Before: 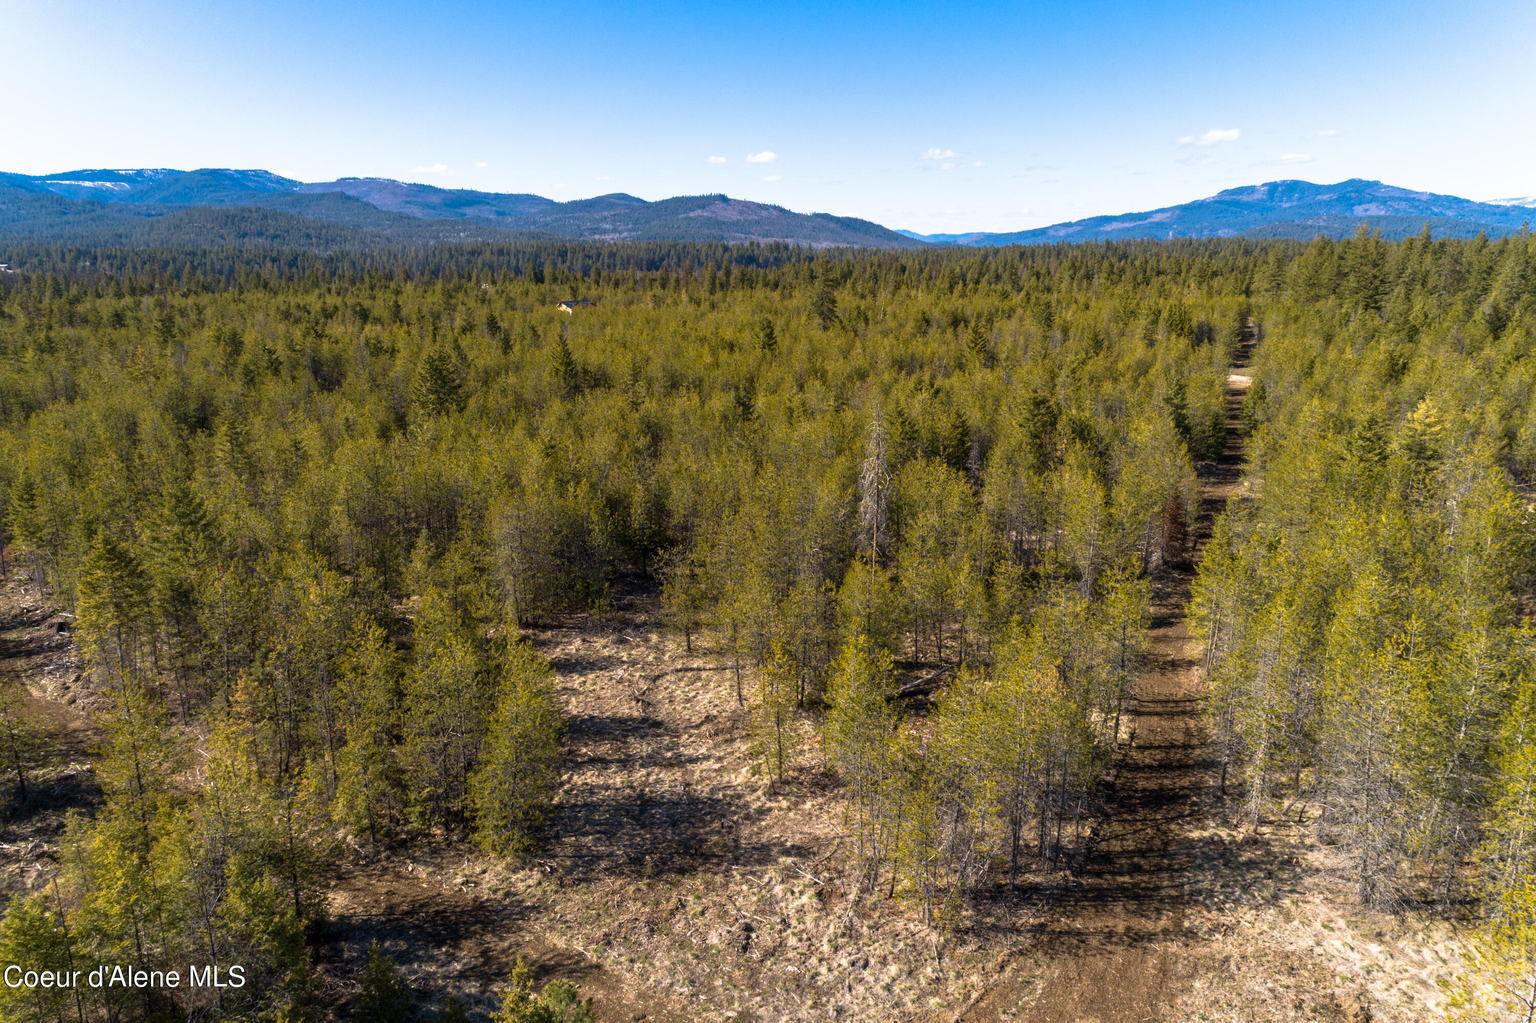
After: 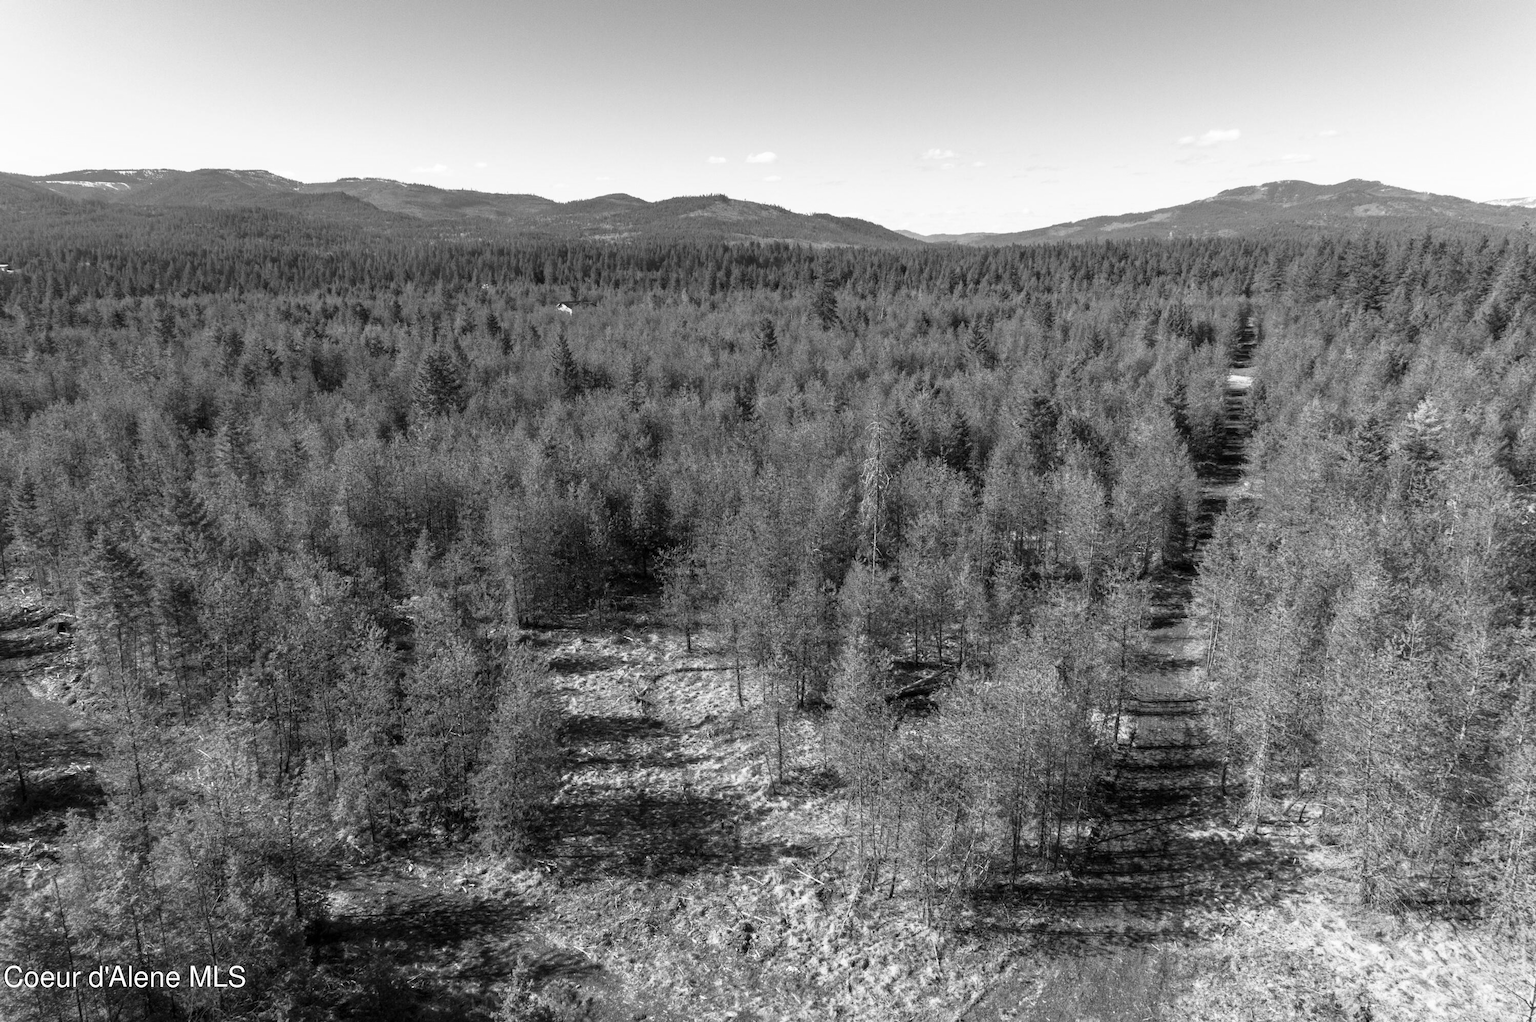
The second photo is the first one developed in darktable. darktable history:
contrast brightness saturation: contrast 0.1, brightness 0.03, saturation 0.09
exposure: compensate highlight preservation false
monochrome: on, module defaults
